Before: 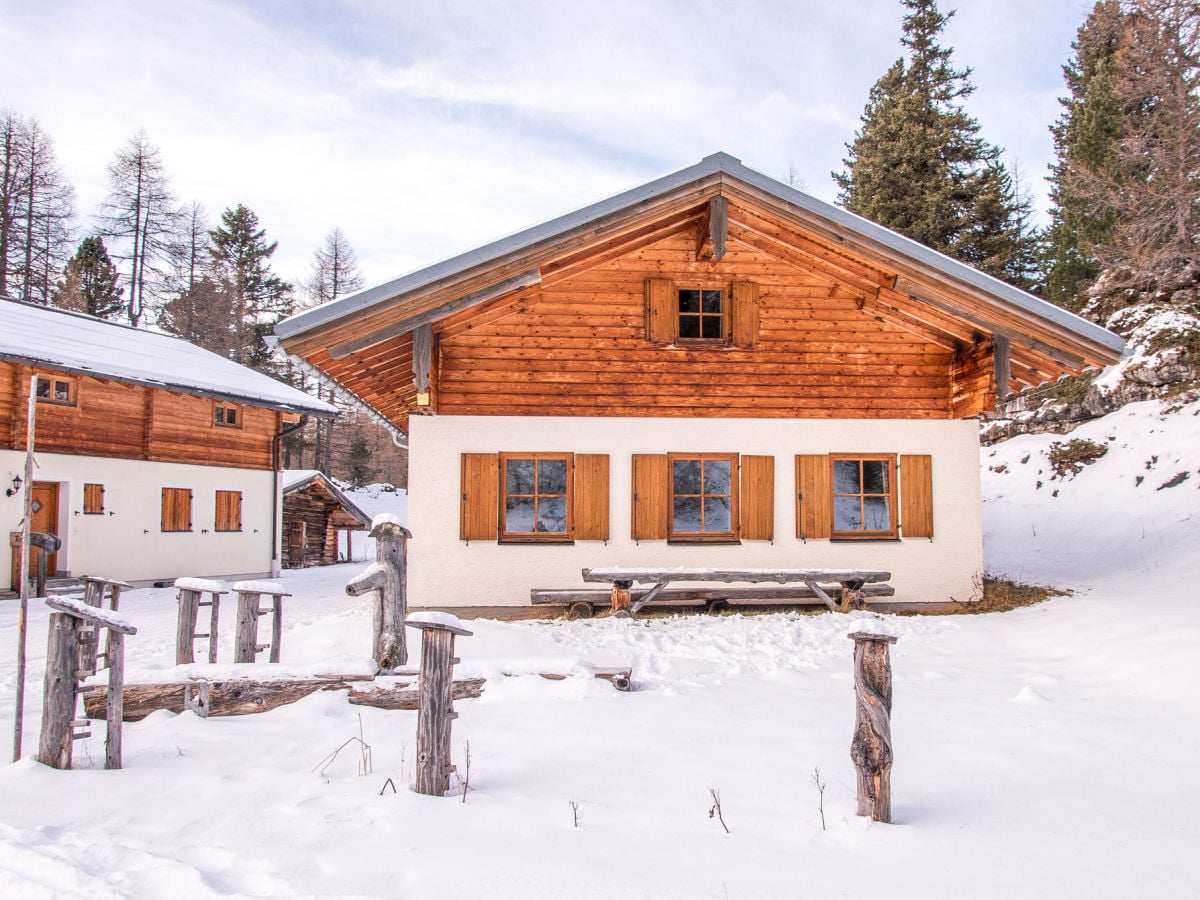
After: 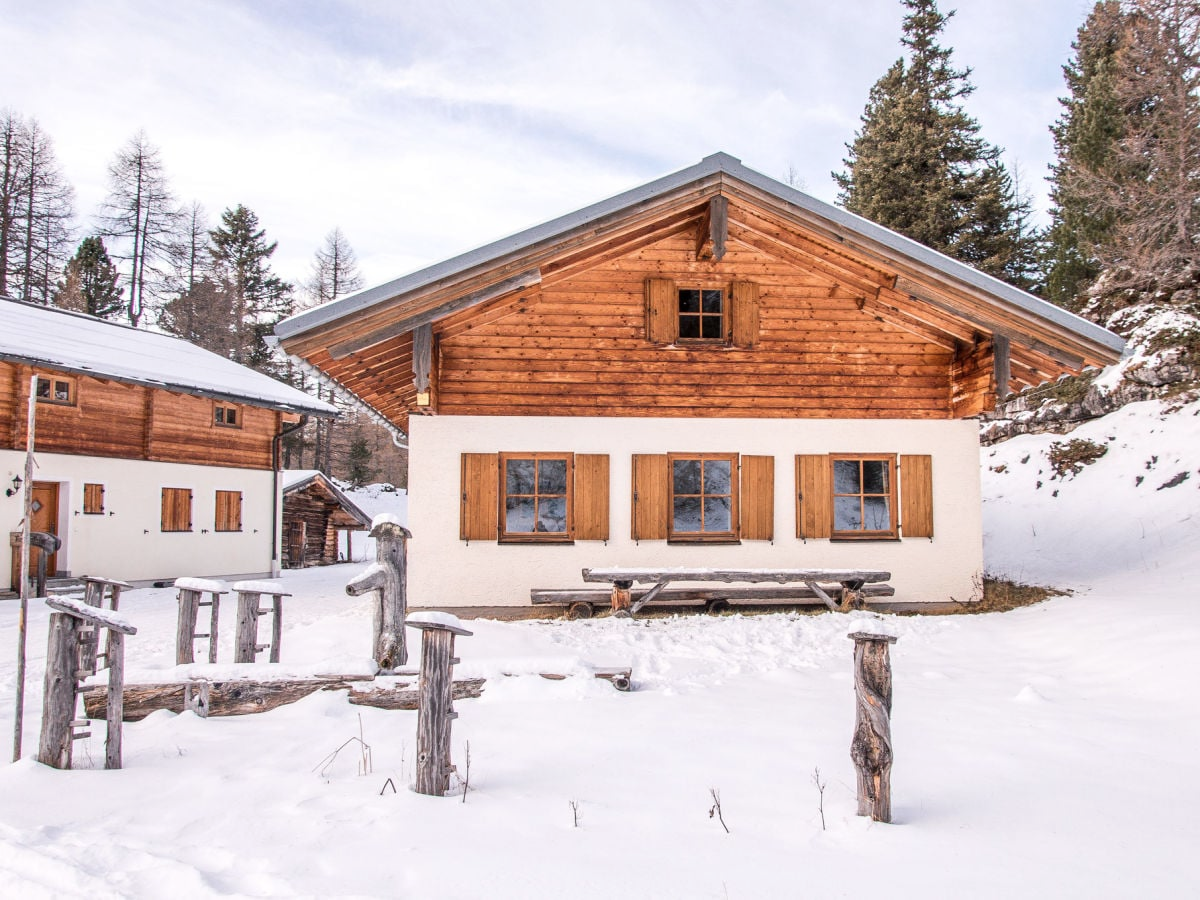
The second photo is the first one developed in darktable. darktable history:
contrast brightness saturation: contrast 0.109, saturation -0.151
